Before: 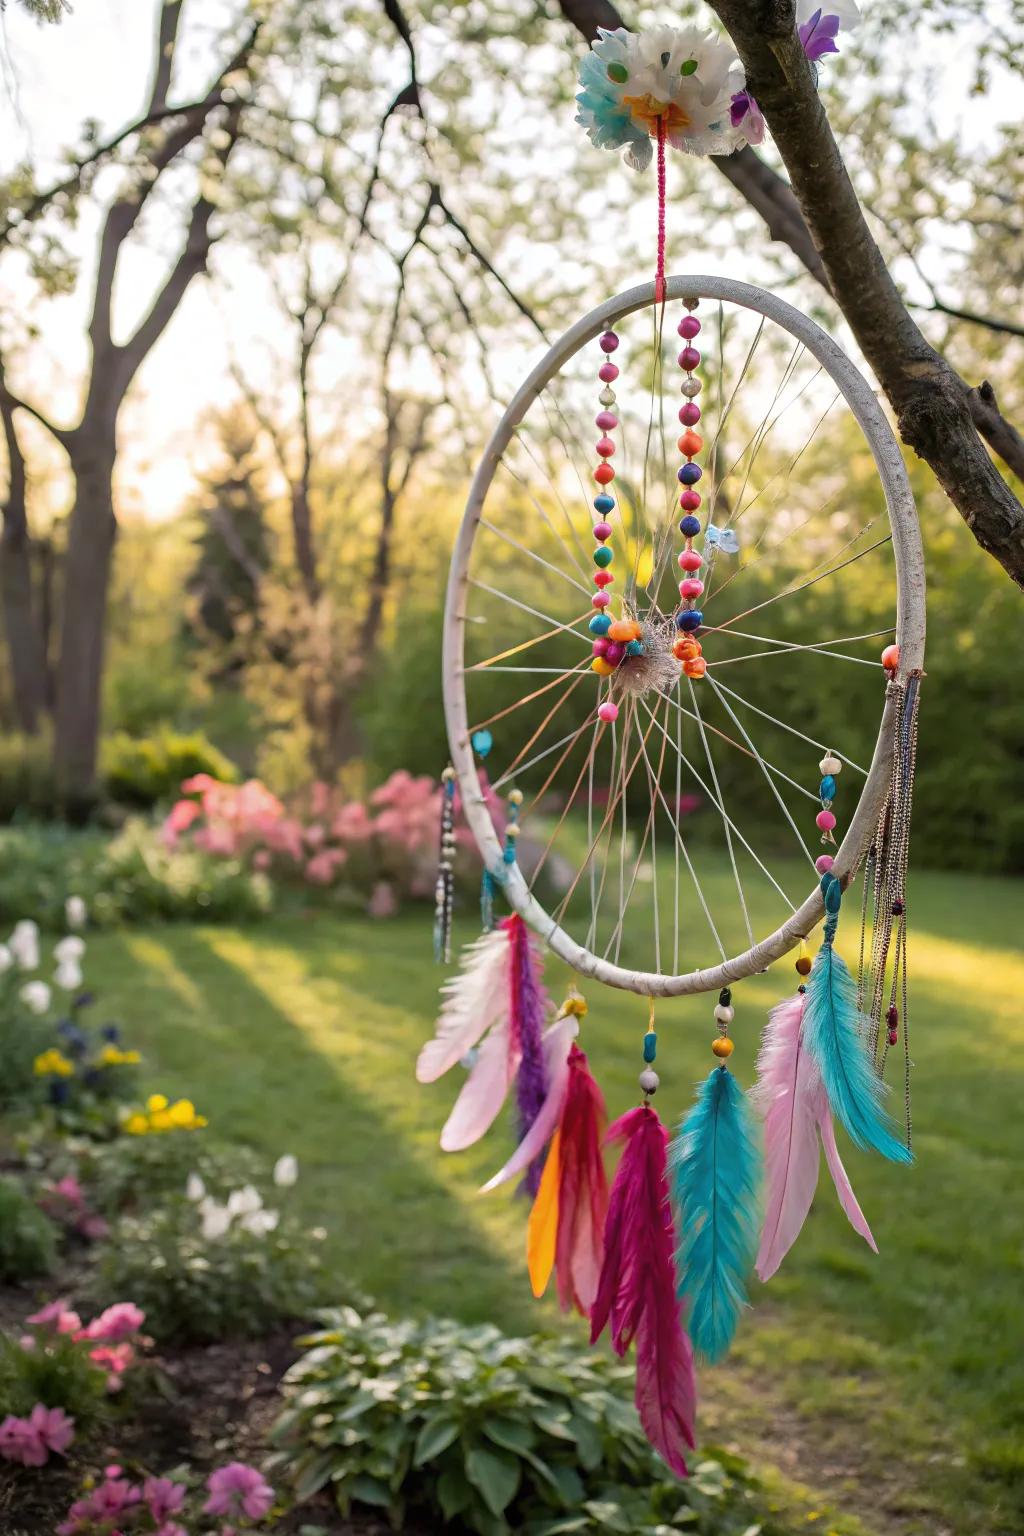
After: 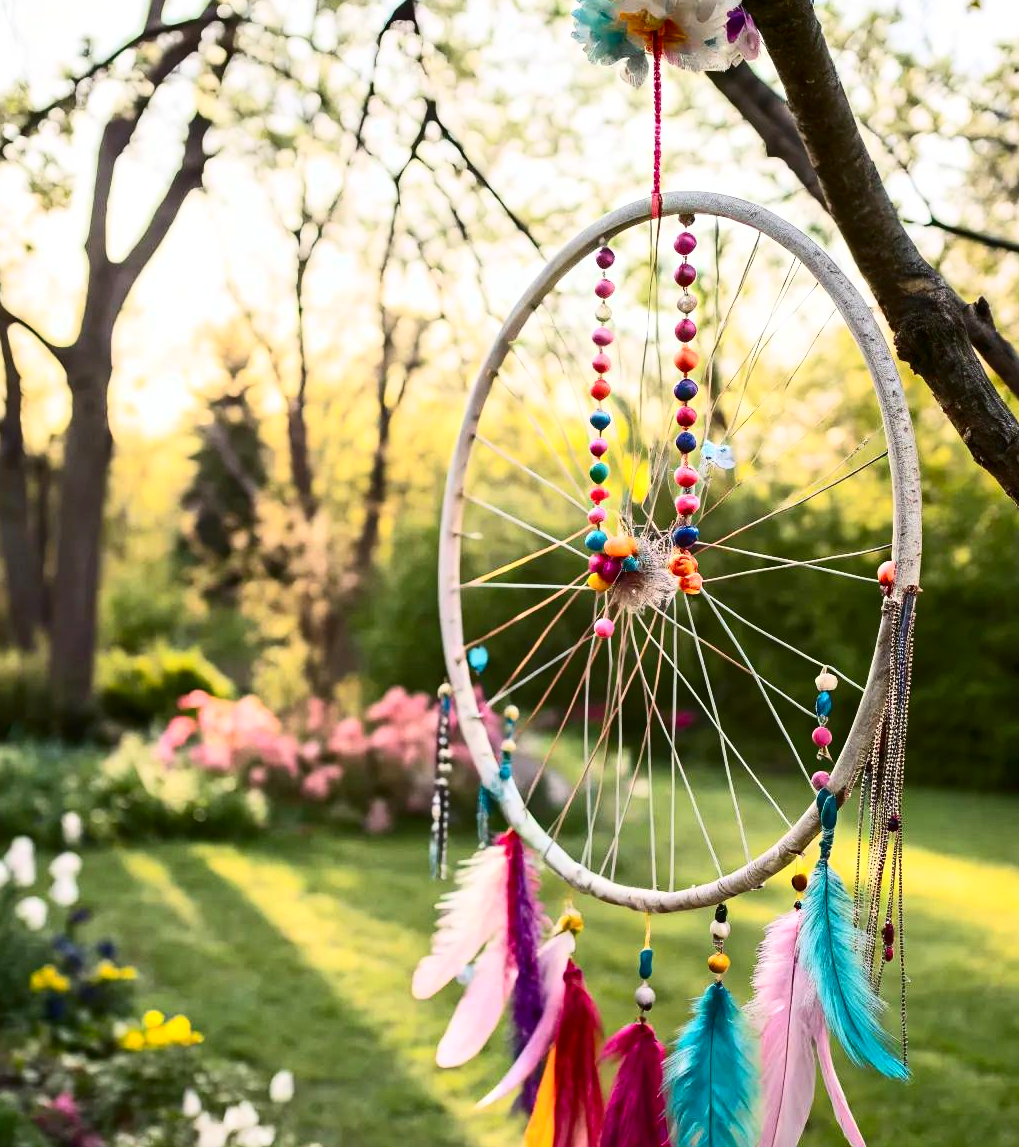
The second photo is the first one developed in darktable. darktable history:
contrast brightness saturation: contrast 0.398, brightness 0.106, saturation 0.21
crop: left 0.396%, top 5.528%, bottom 19.753%
